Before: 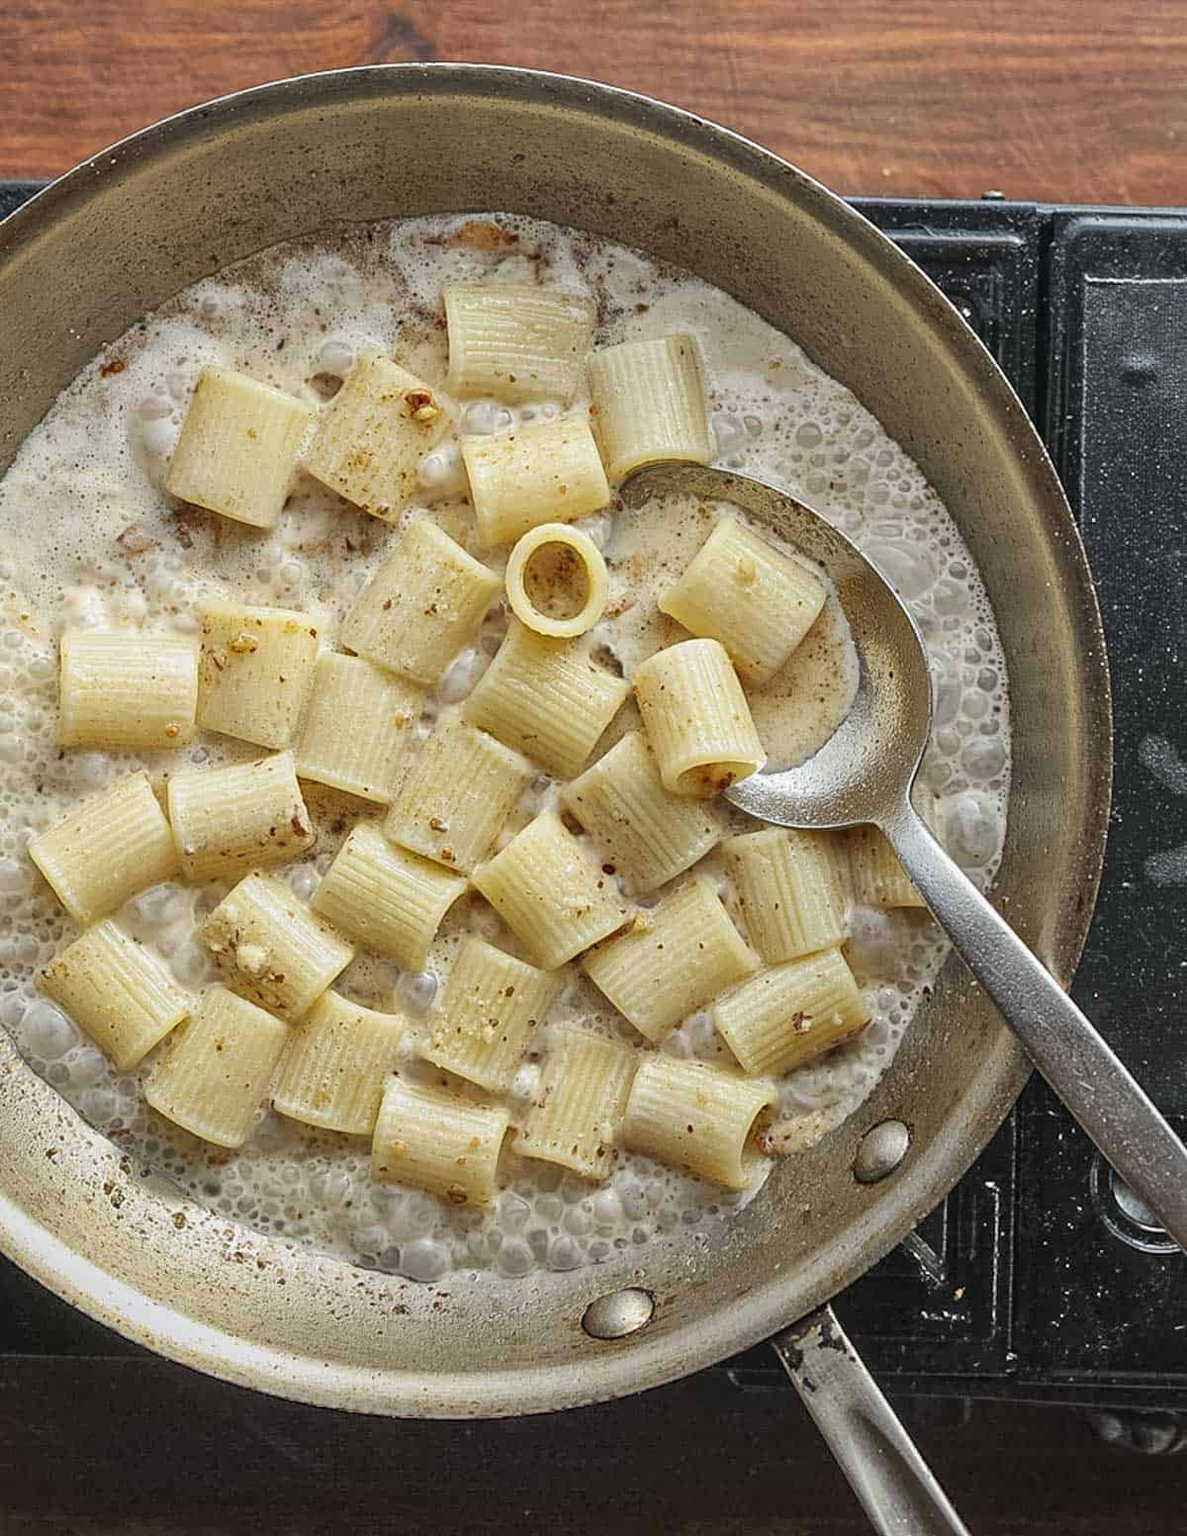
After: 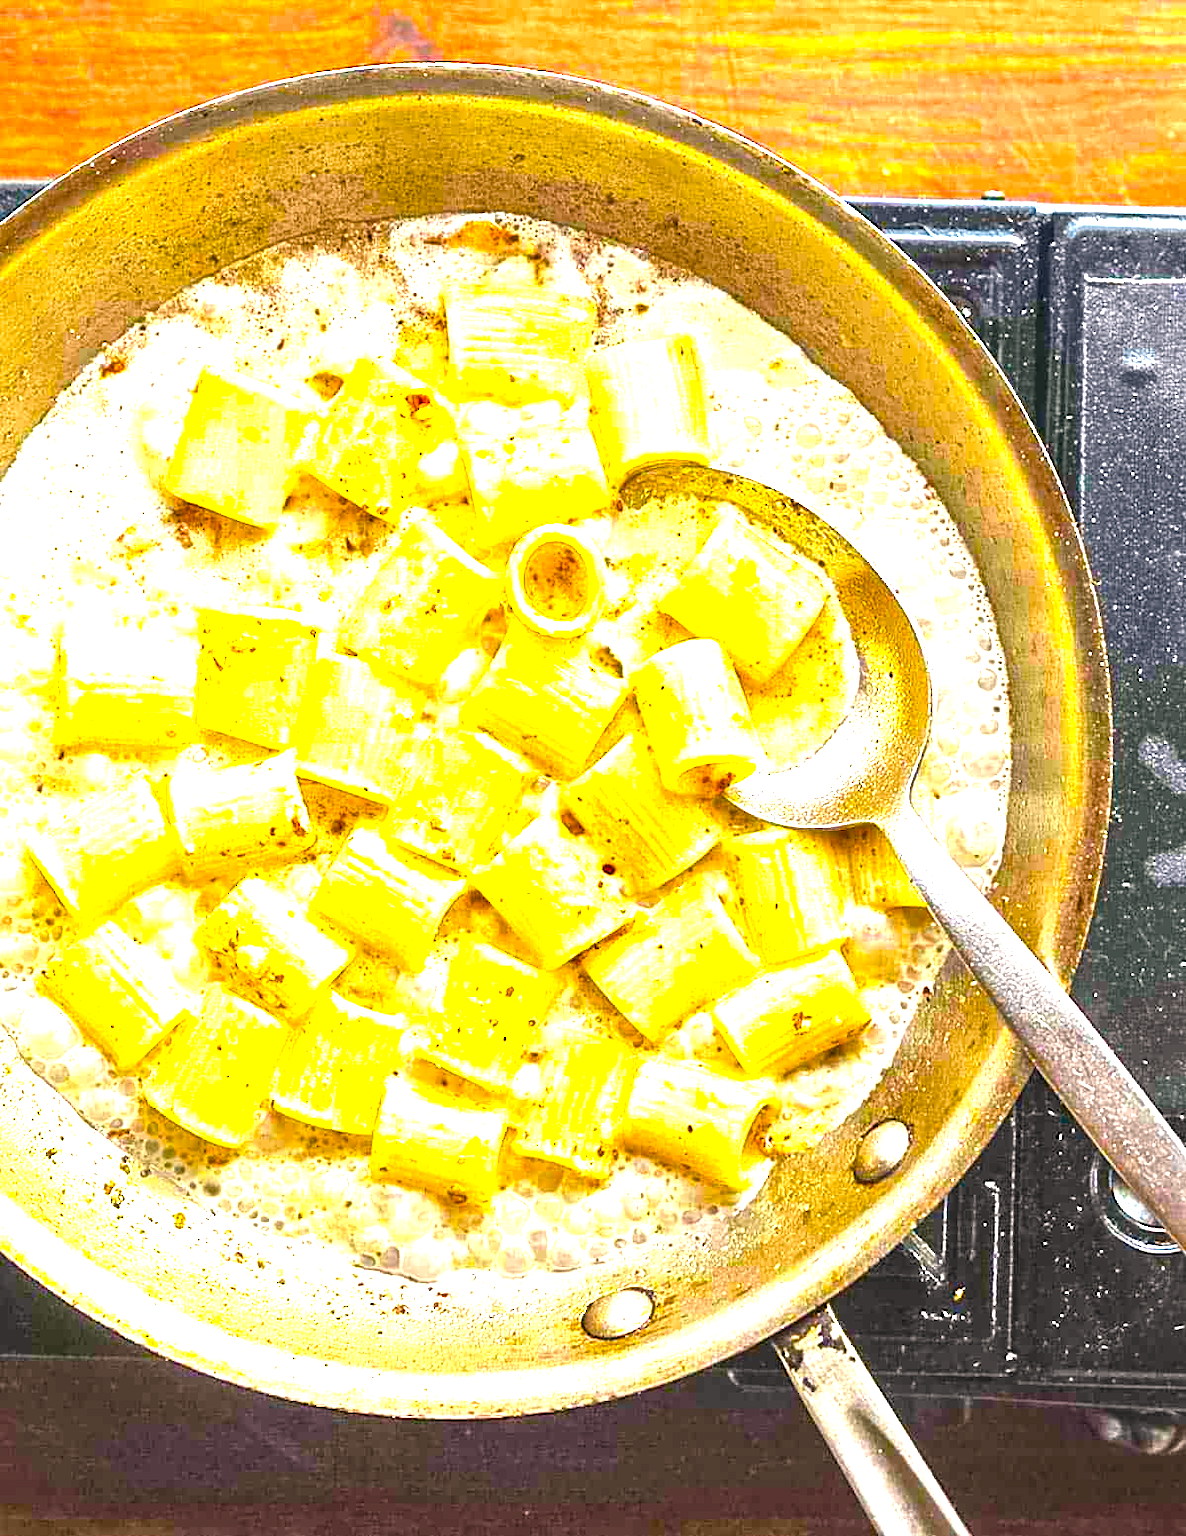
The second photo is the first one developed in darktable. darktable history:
exposure: black level correction 0, exposure 1.2 EV, compensate highlight preservation false
color correction: highlights a* 5.81, highlights b* 4.84
color balance rgb: linear chroma grading › global chroma 25%, perceptual saturation grading › global saturation 40%, perceptual brilliance grading › global brilliance 30%, global vibrance 40%
